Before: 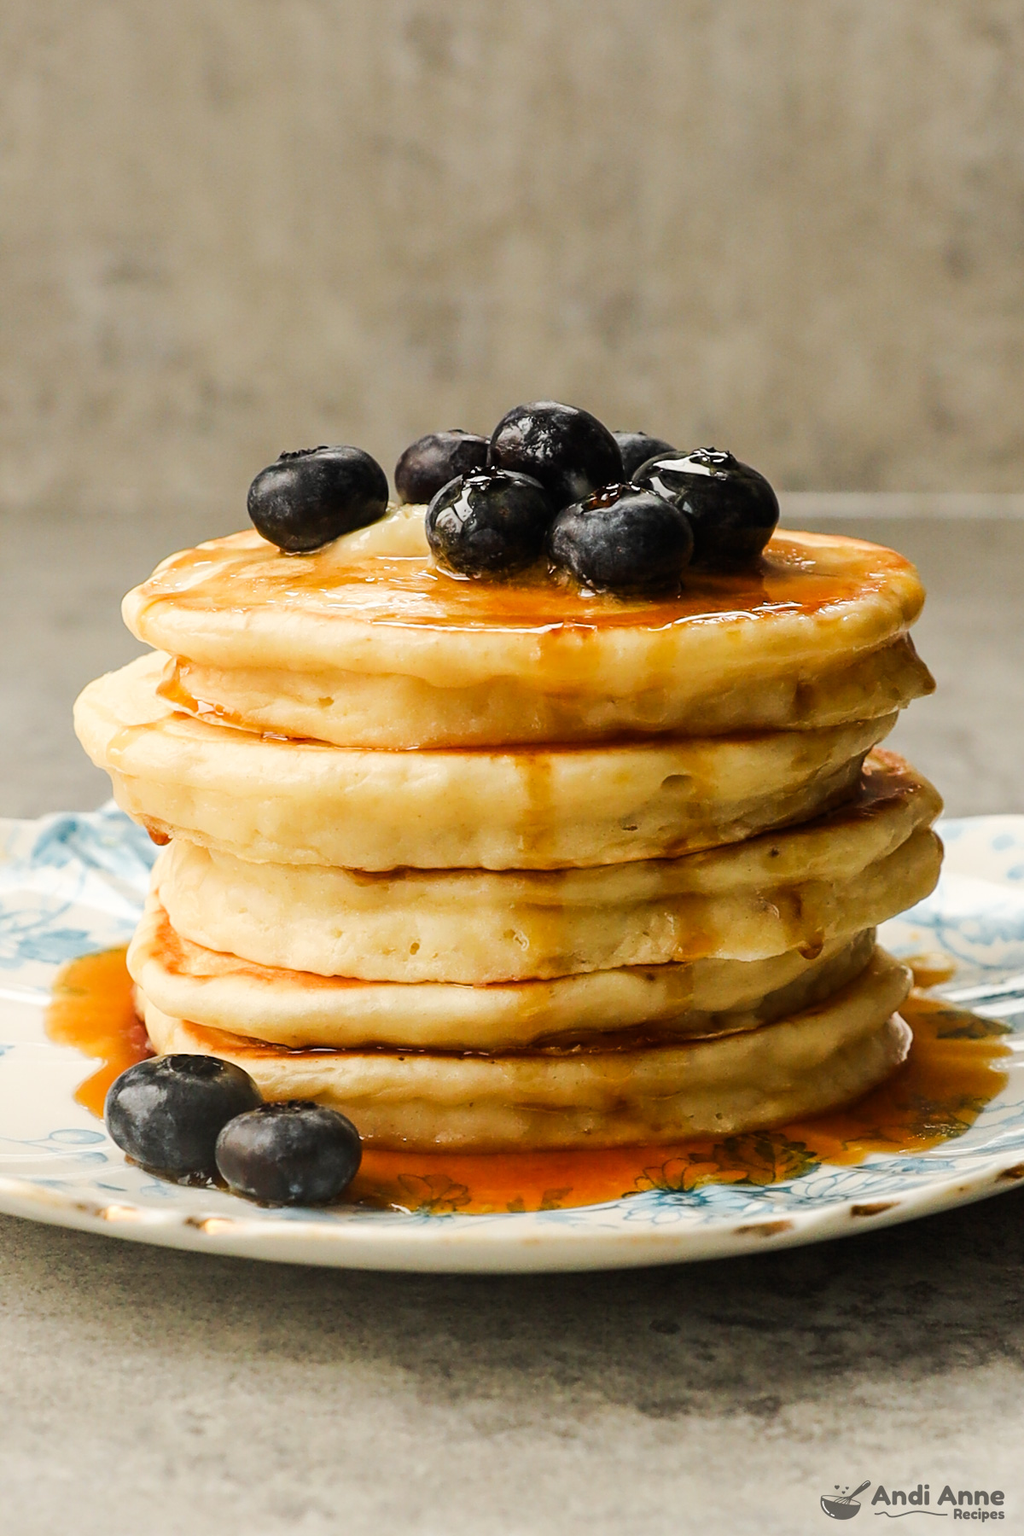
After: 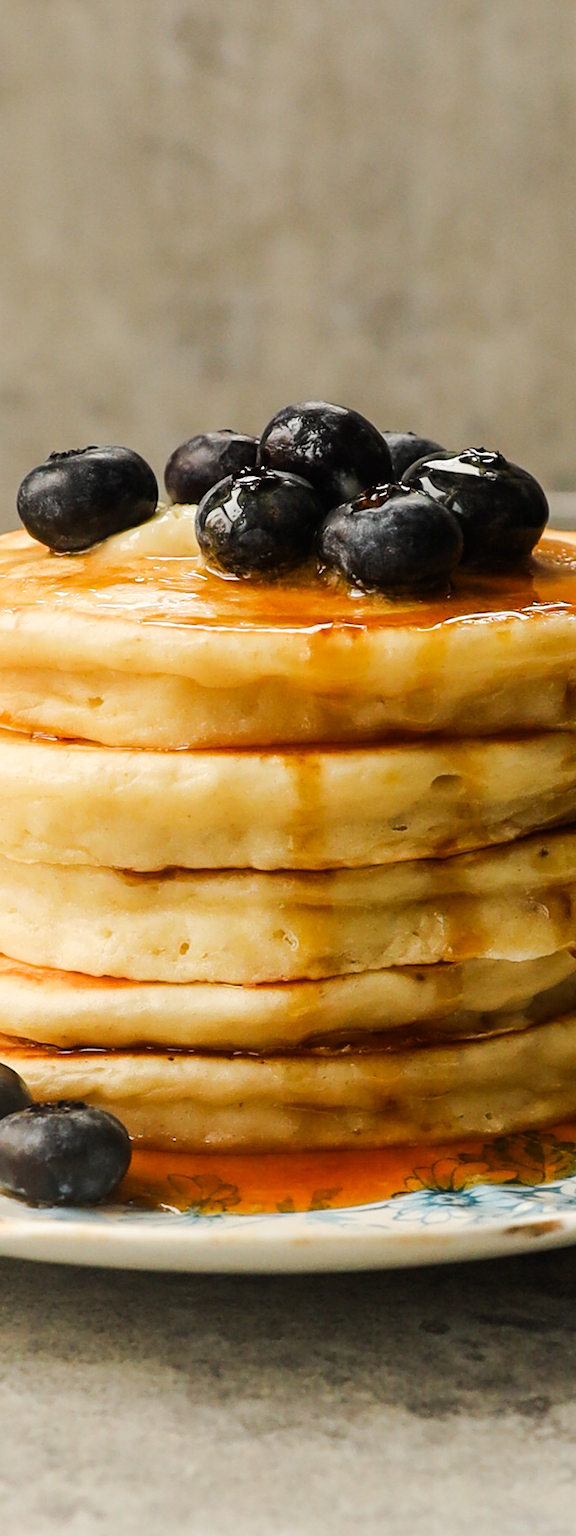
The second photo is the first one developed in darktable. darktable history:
crop and rotate: left 22.516%, right 21.234%
tone equalizer: on, module defaults
